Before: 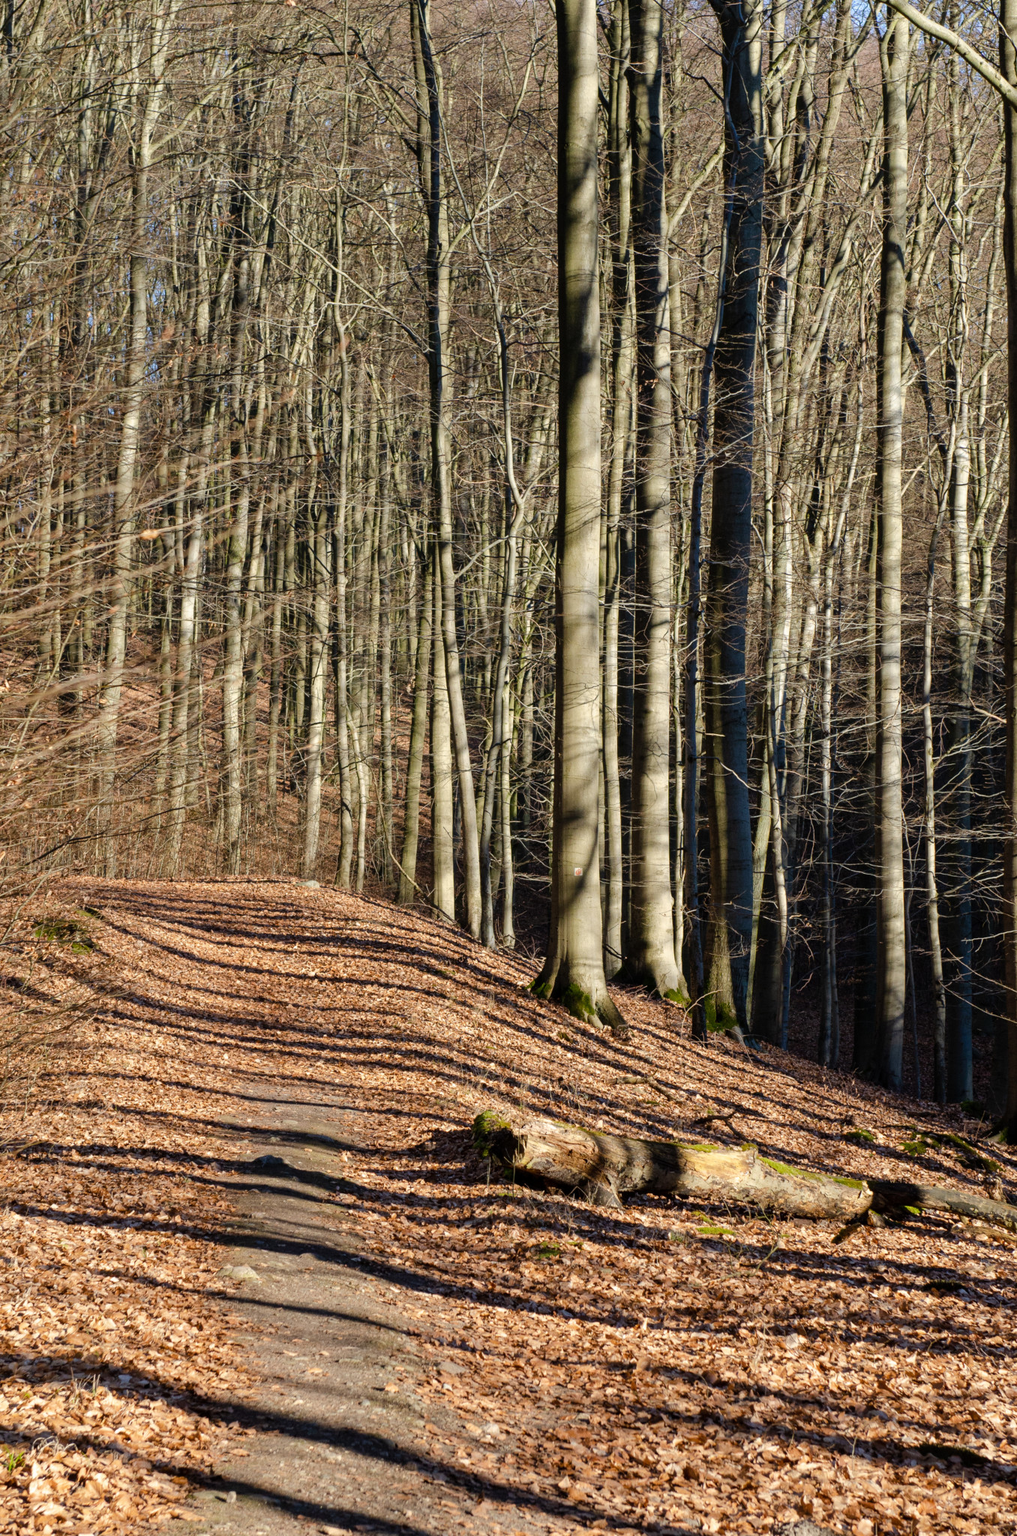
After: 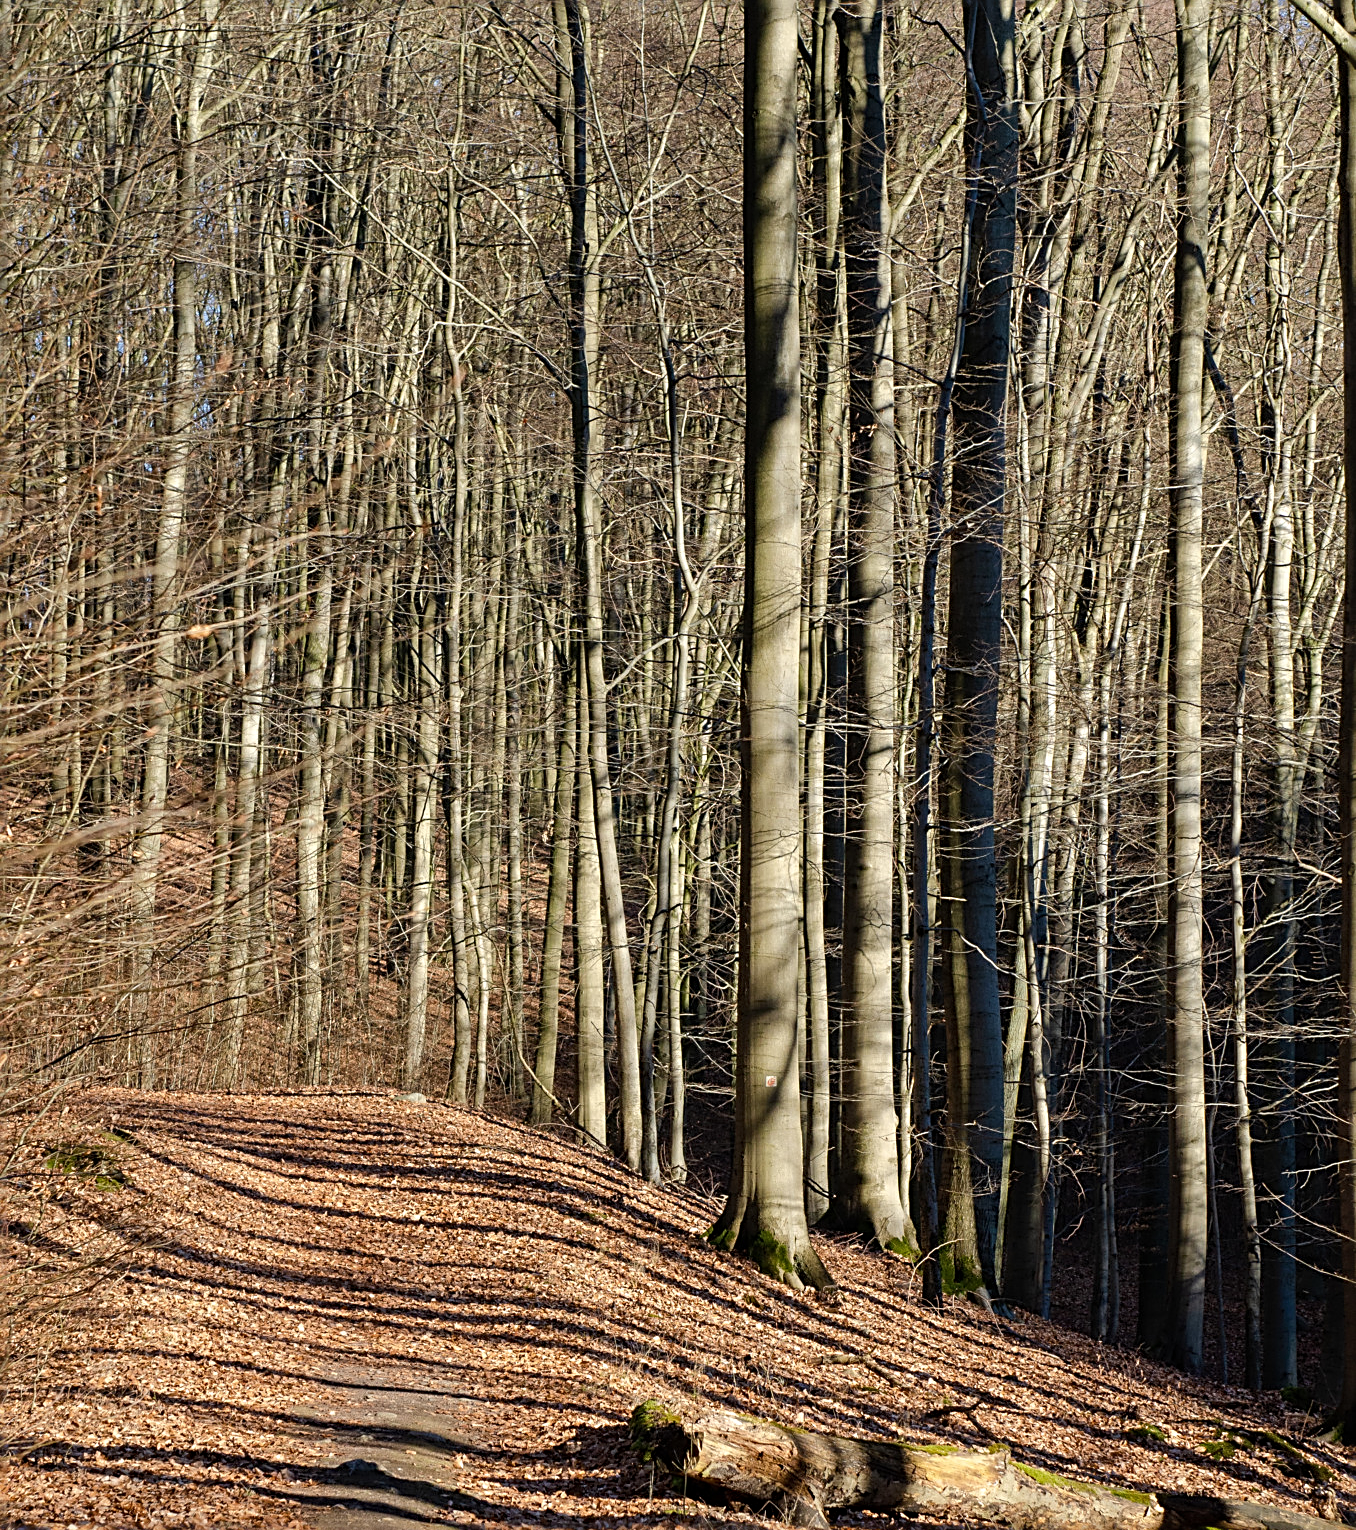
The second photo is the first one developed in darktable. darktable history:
crop: top 3.971%, bottom 21.278%
sharpen: radius 2.556, amount 0.637
